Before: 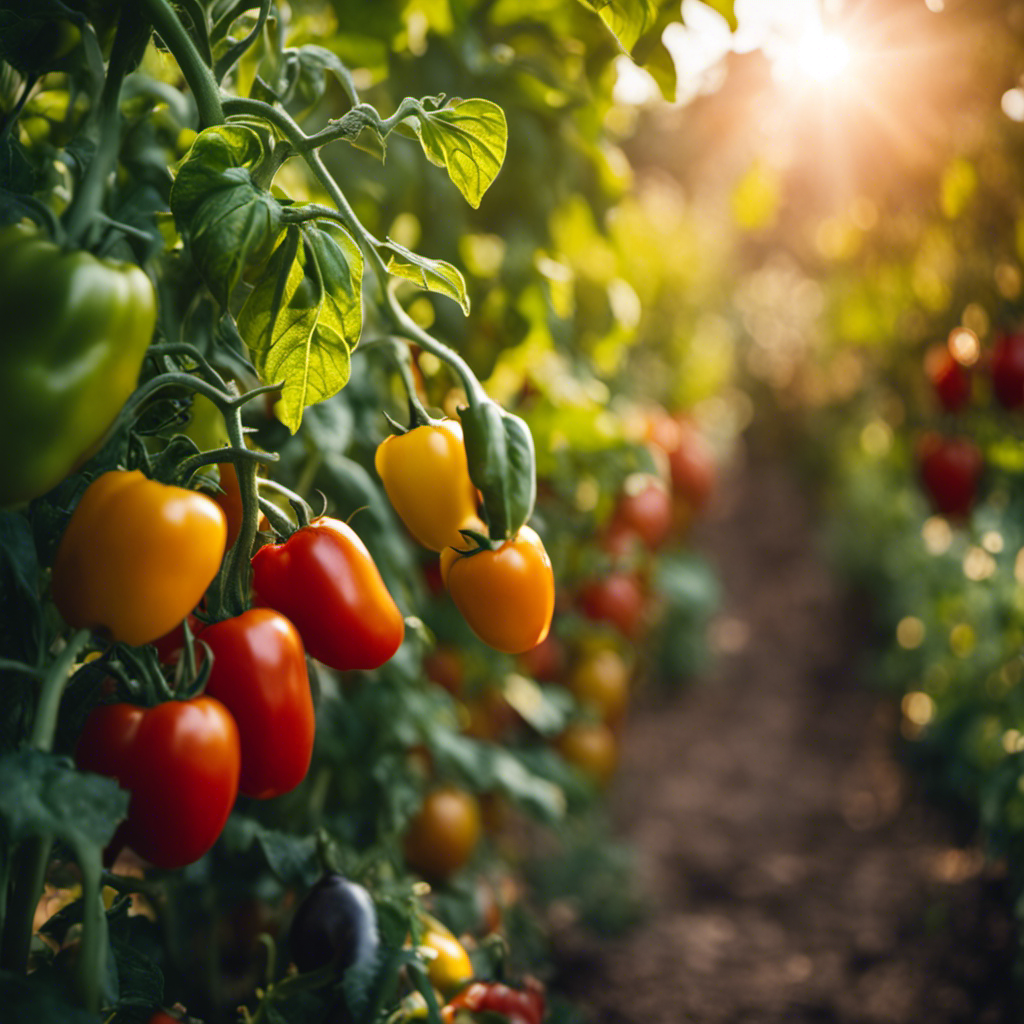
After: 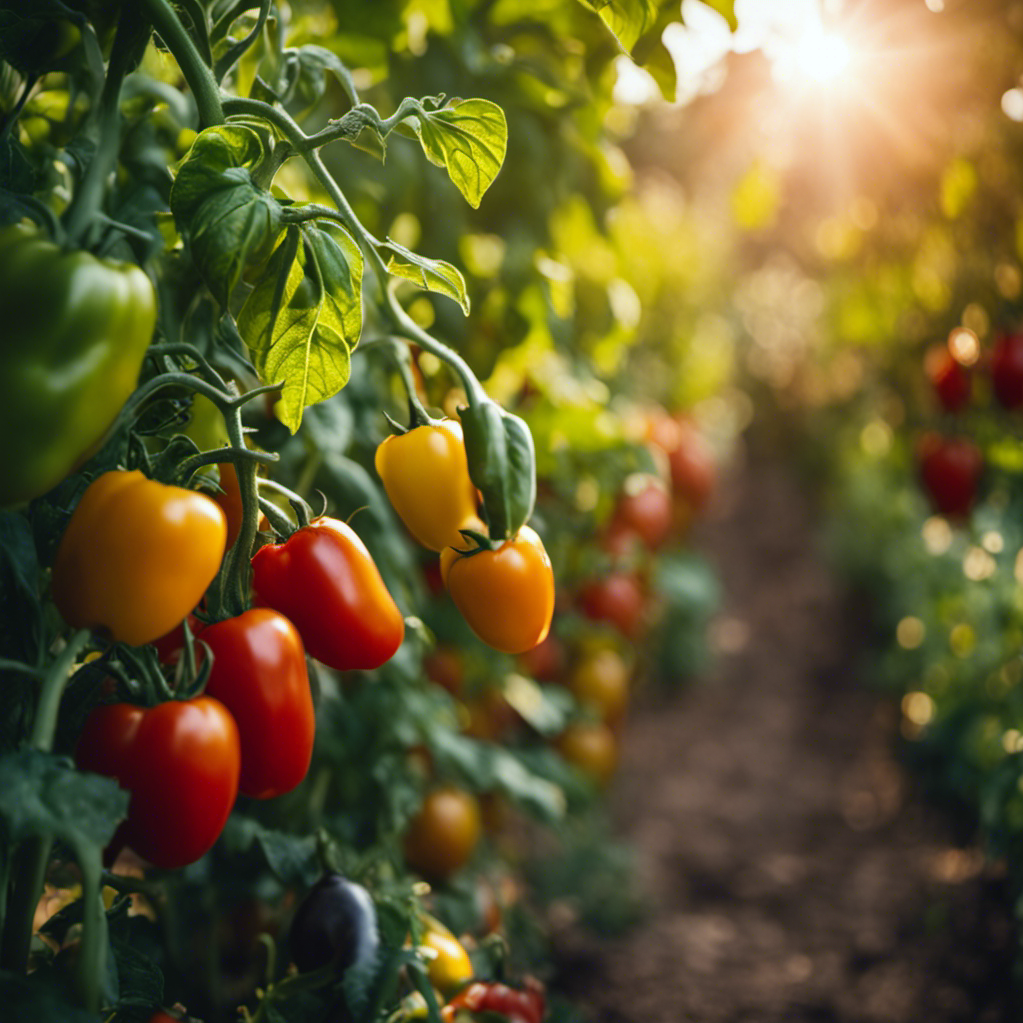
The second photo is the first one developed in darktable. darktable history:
white balance: red 0.978, blue 0.999
